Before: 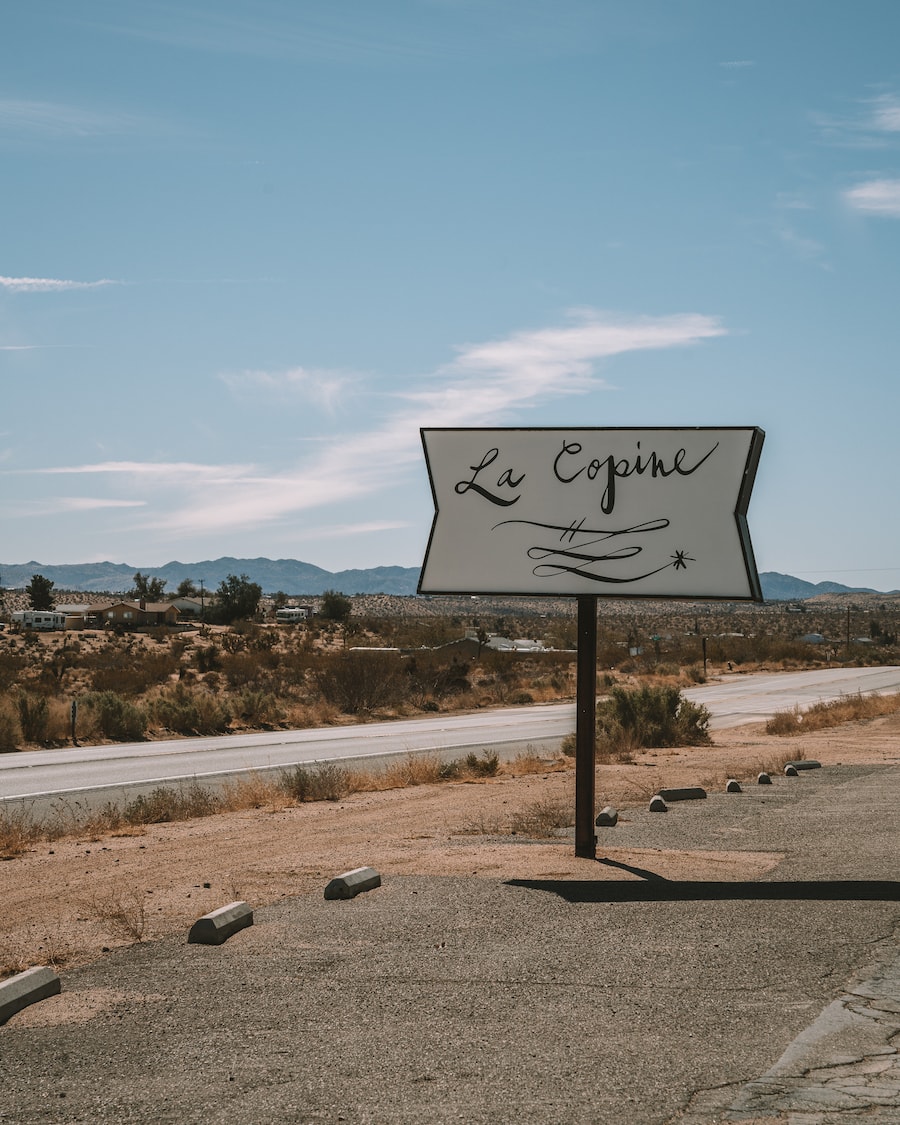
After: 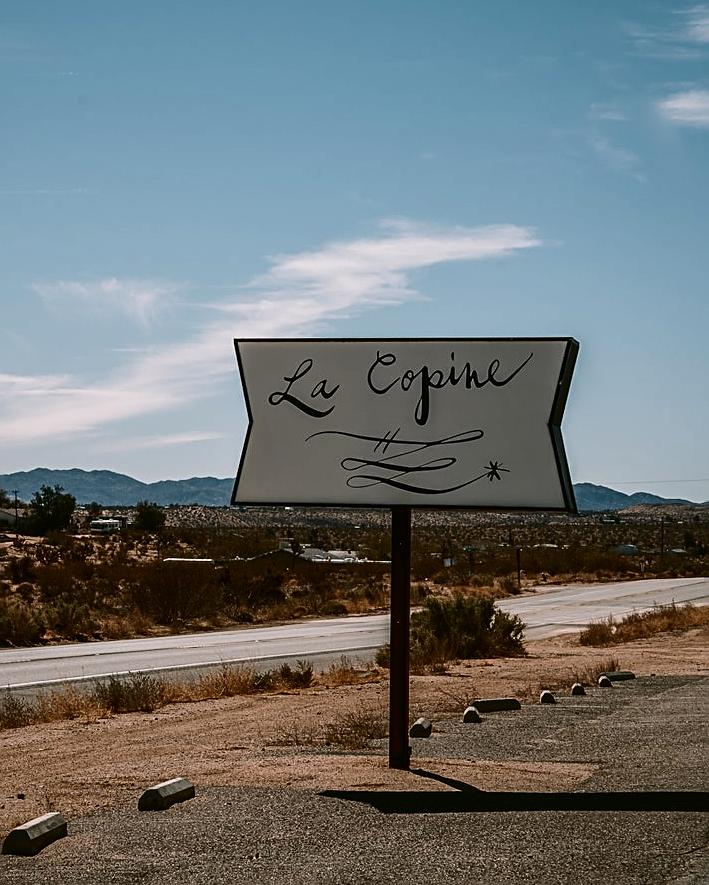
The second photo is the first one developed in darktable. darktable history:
crop and rotate: left 20.74%, top 7.912%, right 0.375%, bottom 13.378%
contrast brightness saturation: contrast 0.19, brightness -0.24, saturation 0.11
sharpen: on, module defaults
